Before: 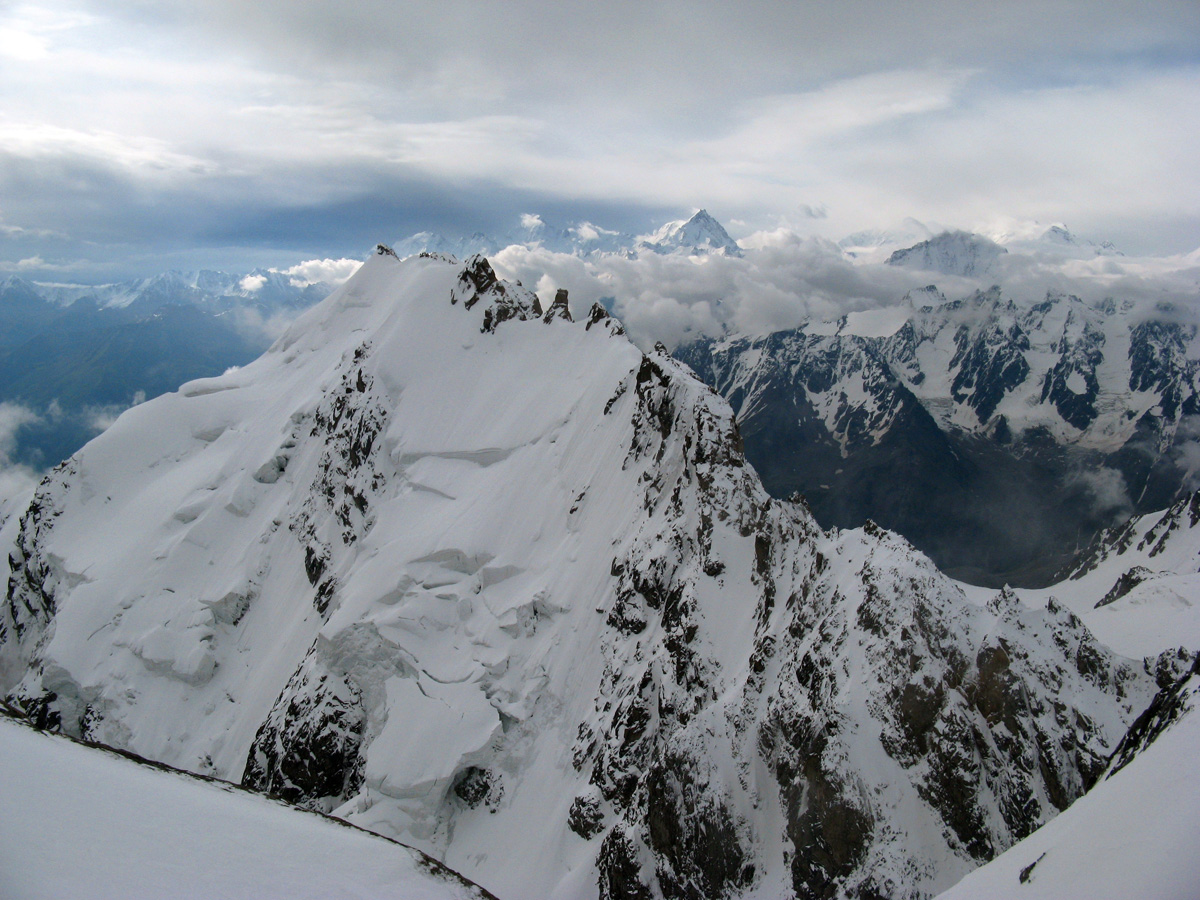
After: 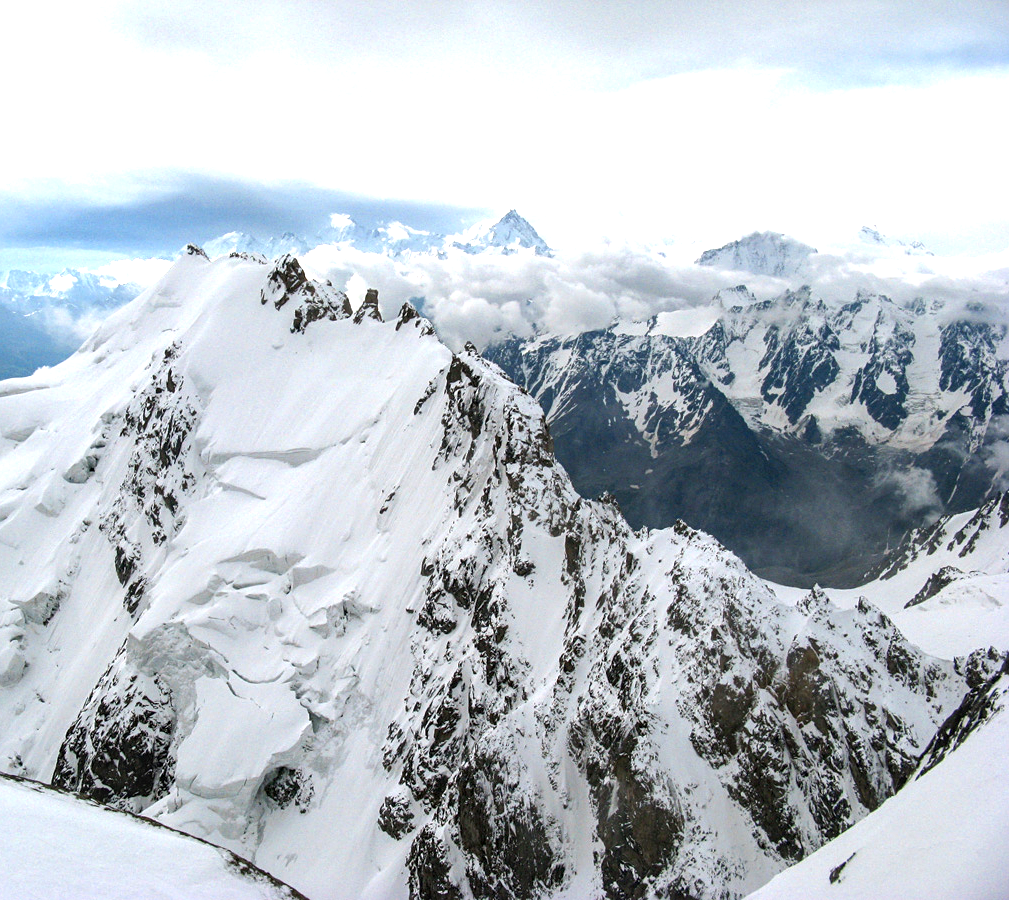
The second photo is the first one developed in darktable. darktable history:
sharpen: amount 0.207
local contrast: on, module defaults
exposure: black level correction 0, exposure 1.2 EV, compensate highlight preservation false
crop: left 15.847%
